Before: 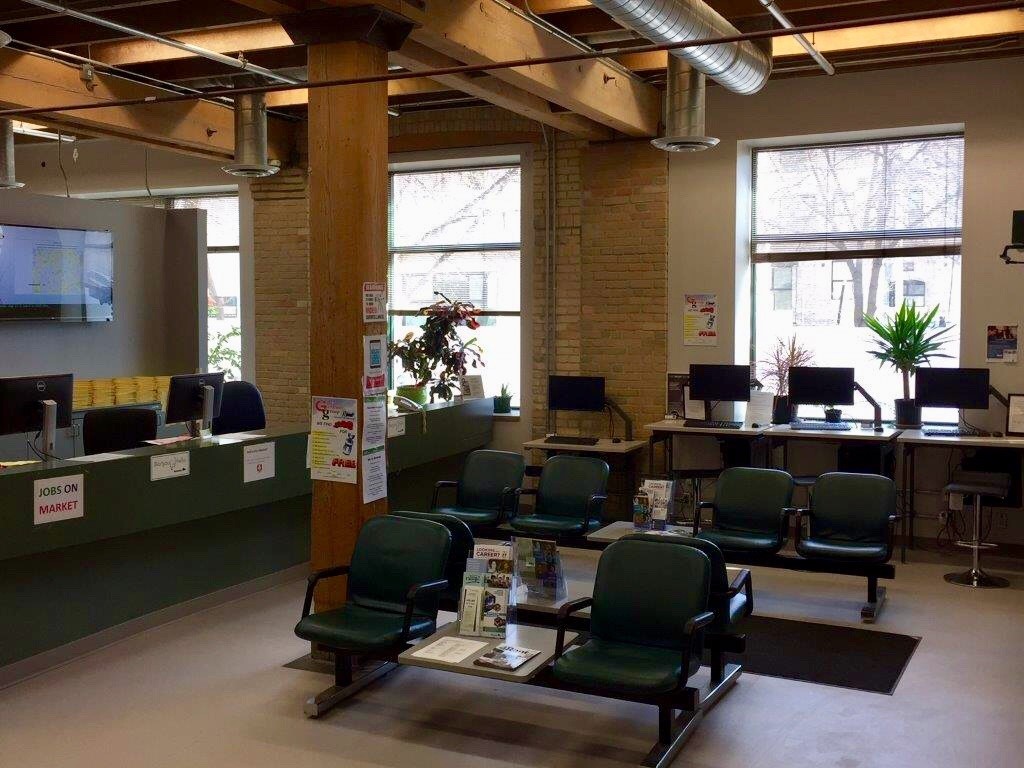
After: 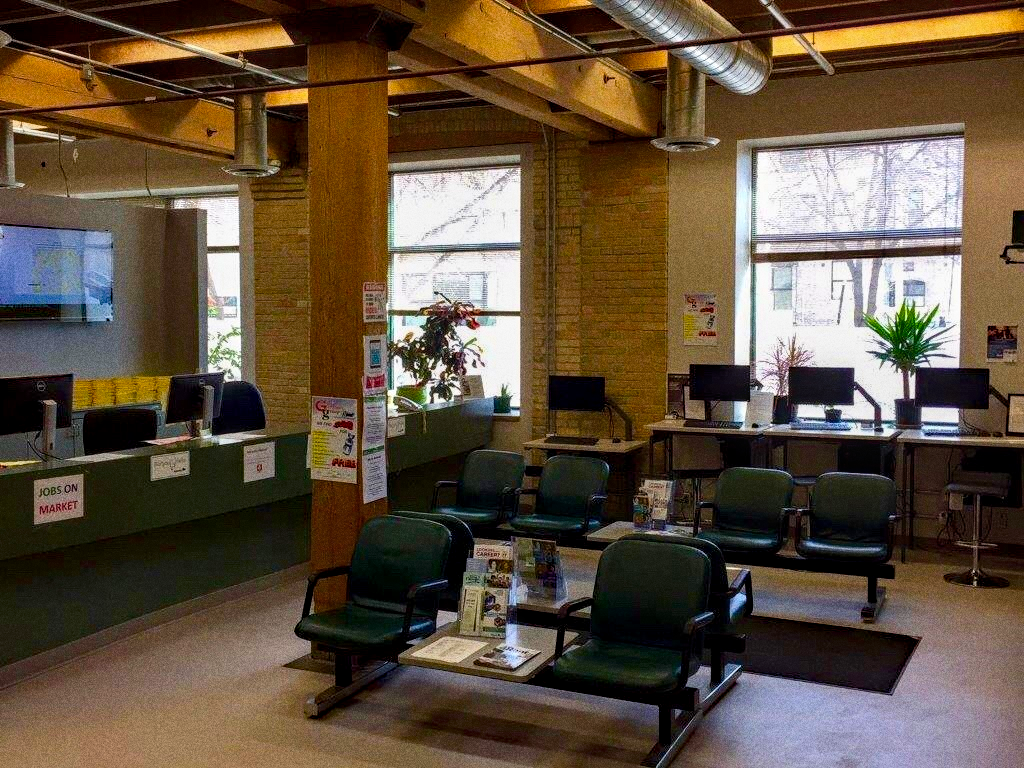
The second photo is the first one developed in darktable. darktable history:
local contrast: on, module defaults
color balance rgb: perceptual saturation grading › global saturation 30%, global vibrance 10%
grain: coarseness 0.09 ISO, strength 40%
haze removal: compatibility mode true, adaptive false
